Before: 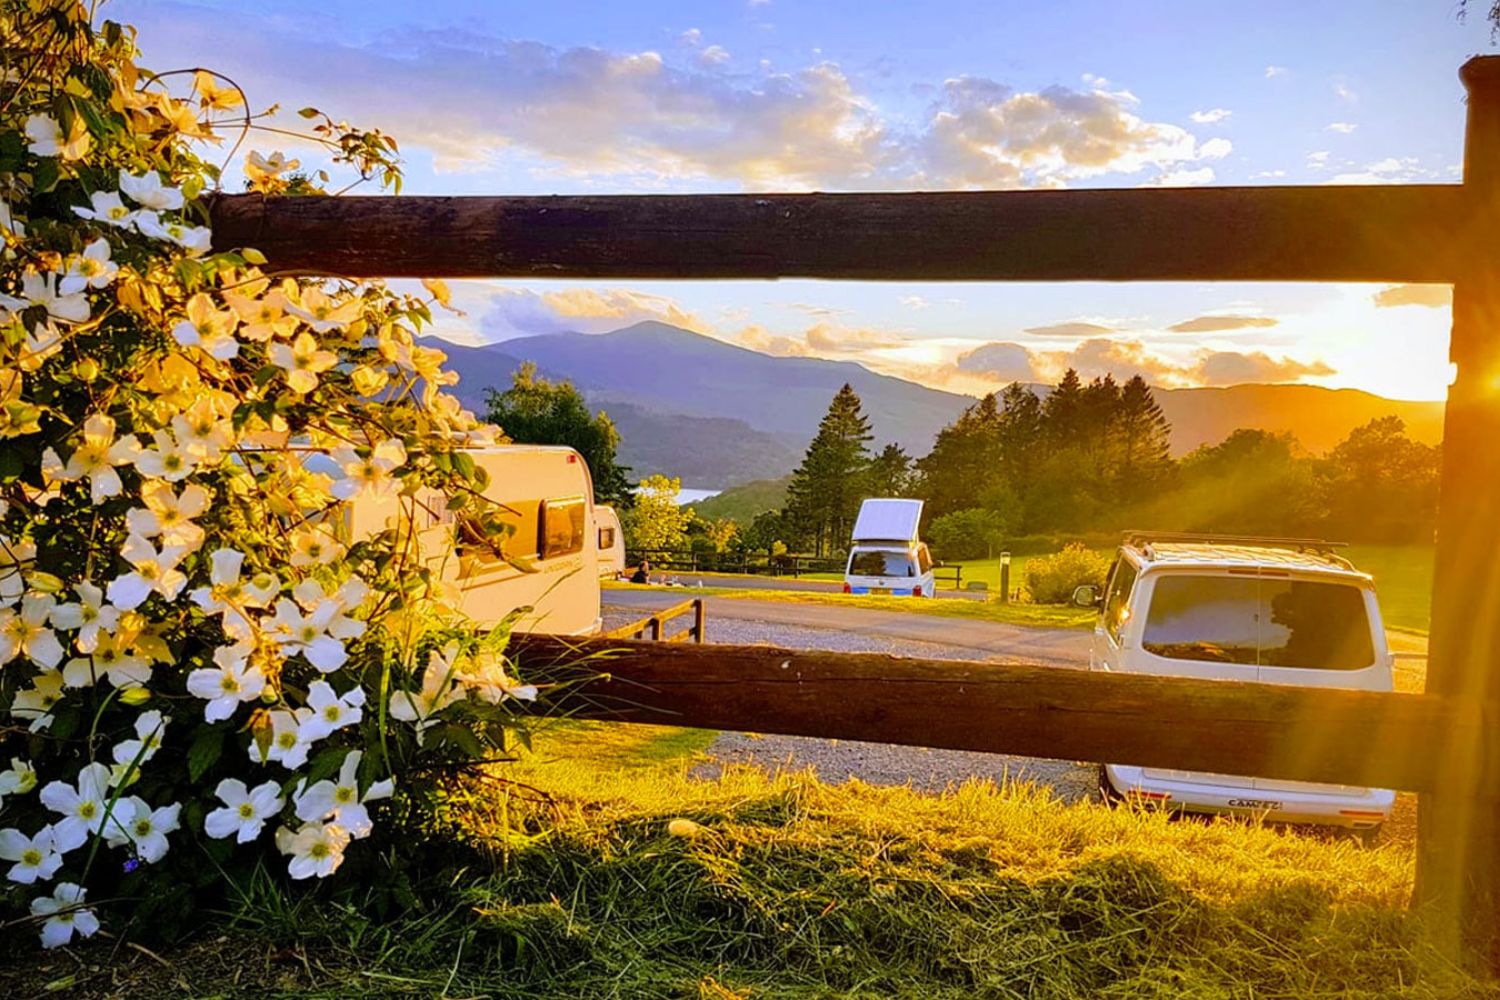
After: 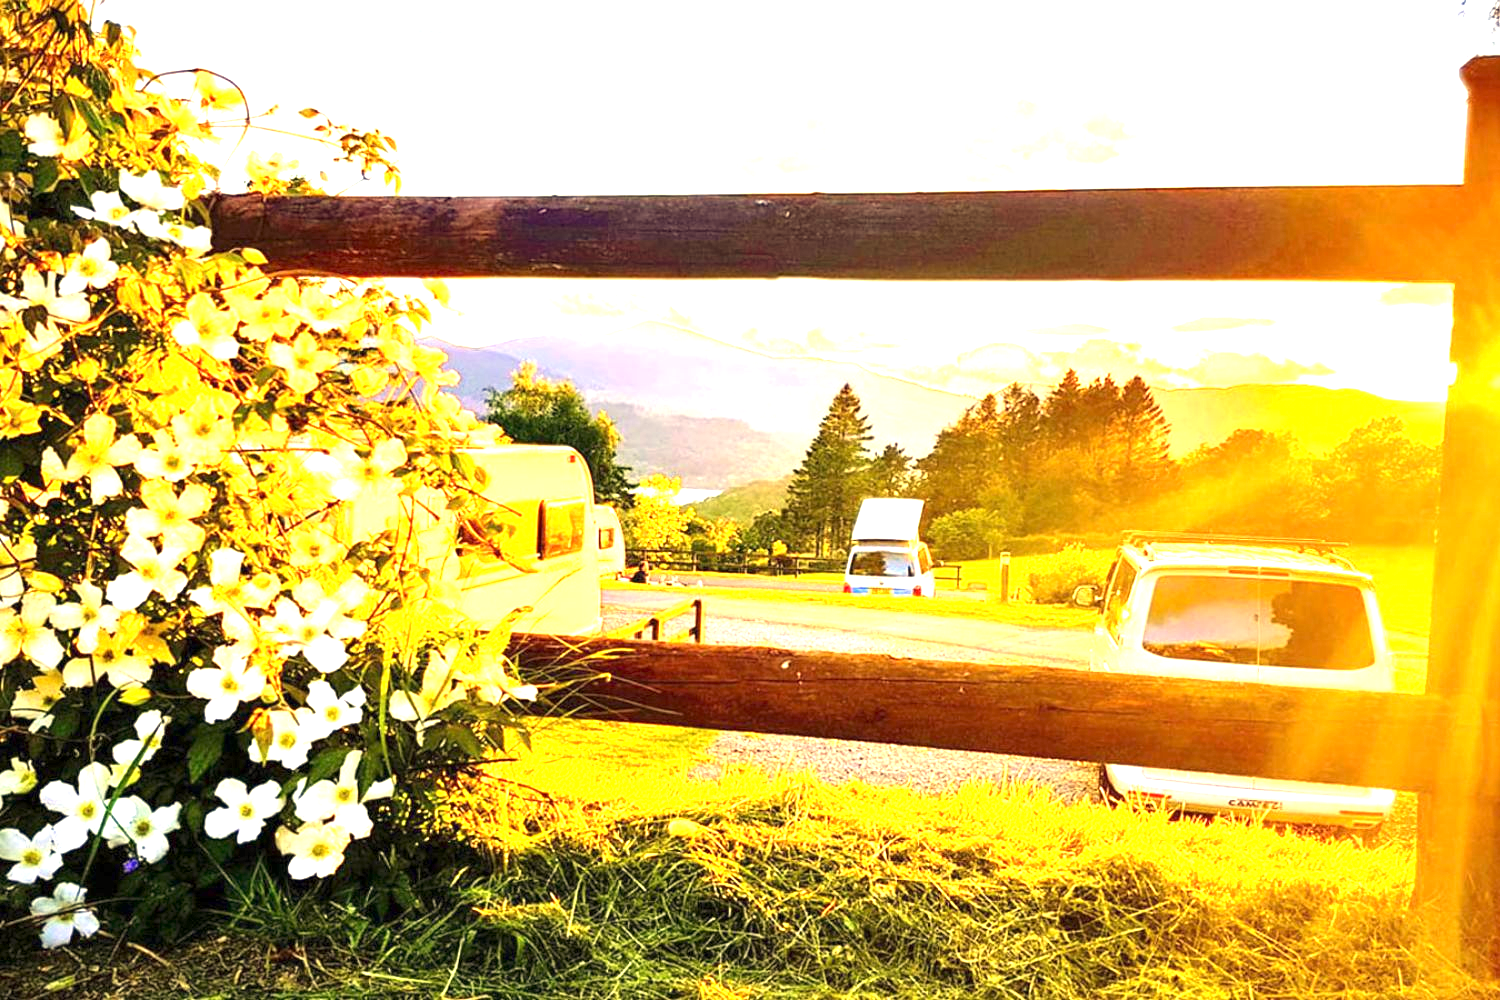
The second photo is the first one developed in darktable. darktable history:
white balance: red 1.08, blue 0.791
exposure: exposure 2.003 EV, compensate highlight preservation false
